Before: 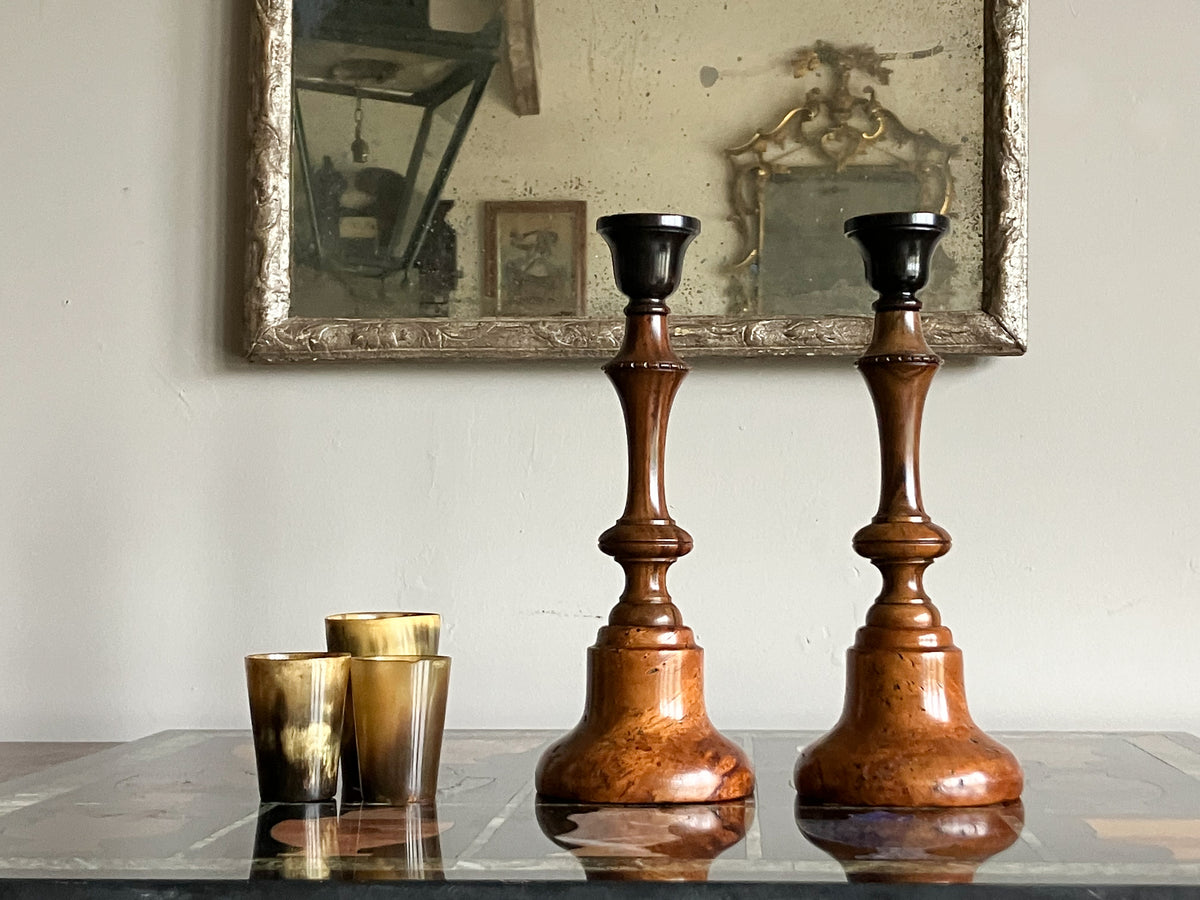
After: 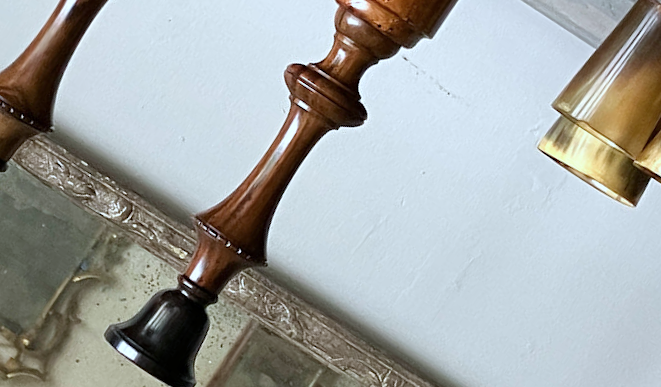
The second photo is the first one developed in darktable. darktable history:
crop and rotate: angle 146.88°, left 9.199%, top 15.586%, right 4.501%, bottom 16.929%
color calibration: x 0.372, y 0.386, temperature 4284.2 K, saturation algorithm version 1 (2020)
